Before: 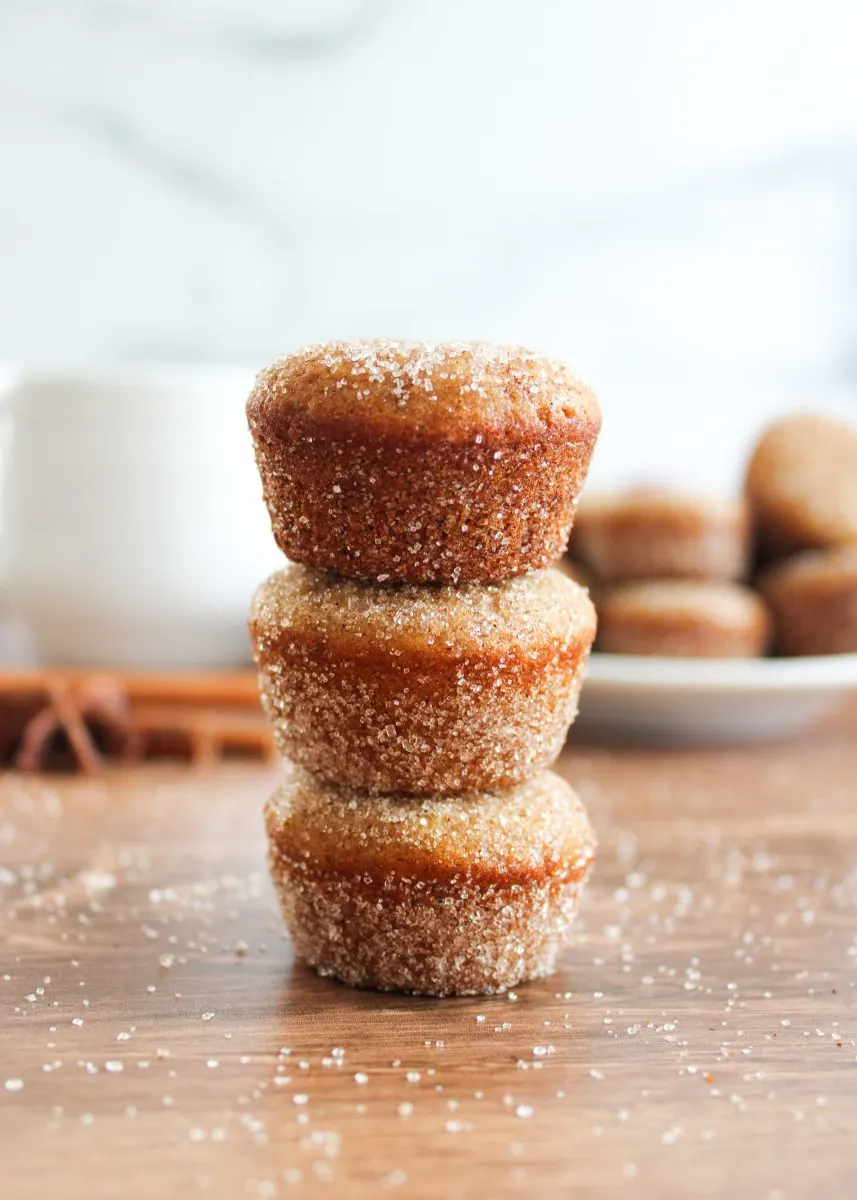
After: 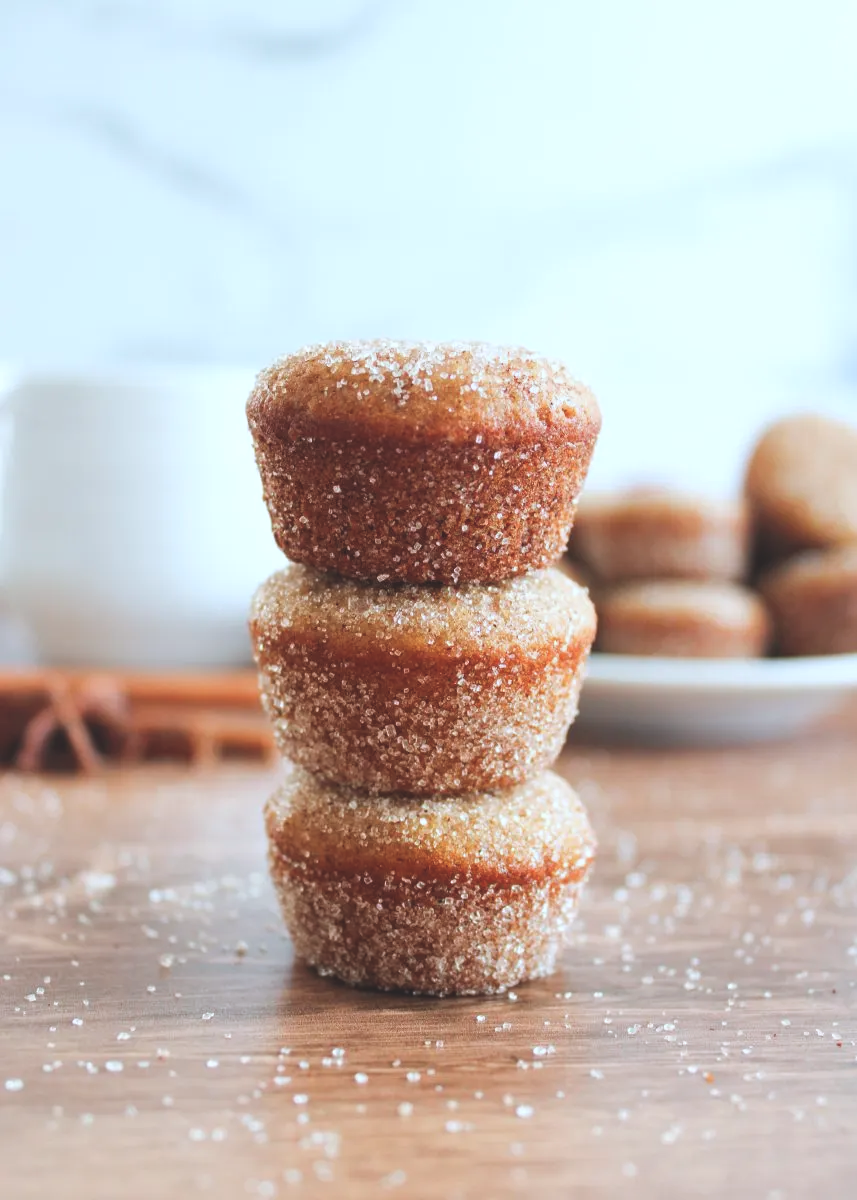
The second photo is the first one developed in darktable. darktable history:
exposure: black level correction -0.015, compensate exposure bias true, compensate highlight preservation false
color correction: highlights a* -3.81, highlights b* -10.85
